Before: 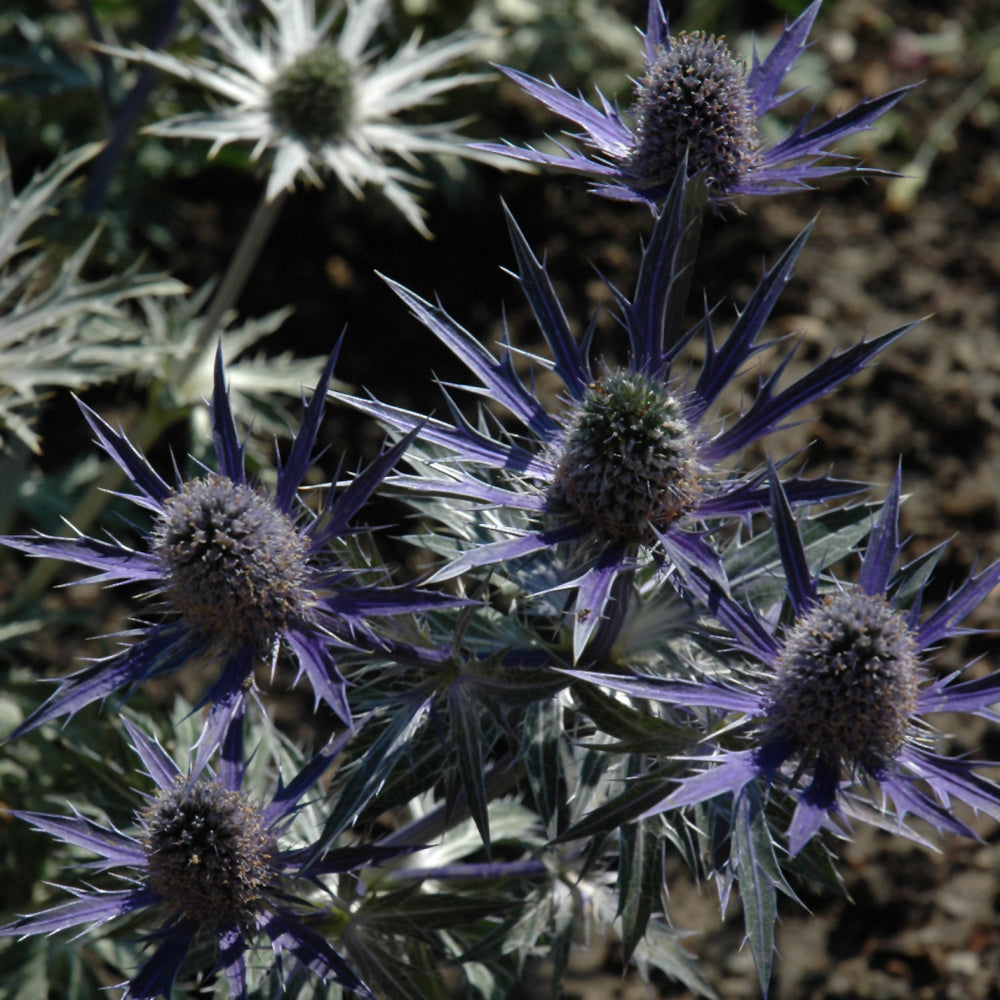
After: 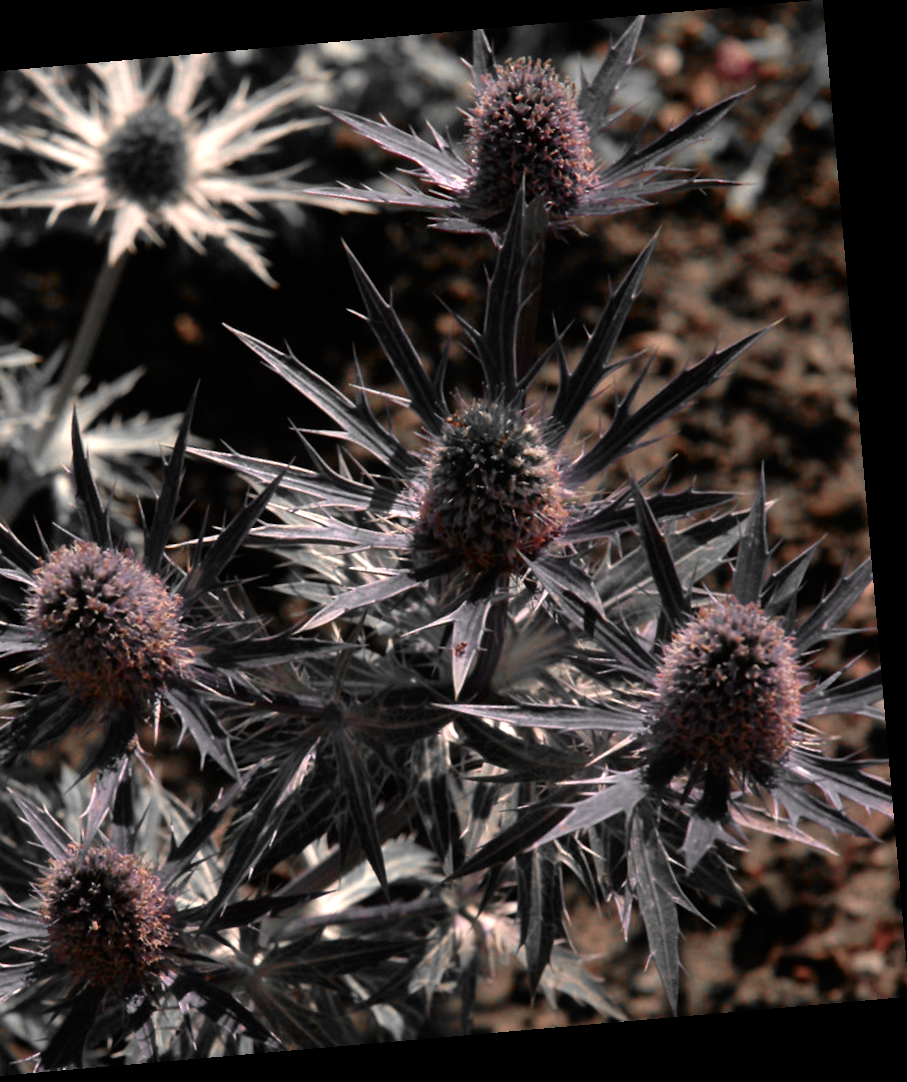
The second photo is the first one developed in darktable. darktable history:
rotate and perspective: rotation -4.98°, automatic cropping off
tone curve: curves: ch0 [(0, 0) (0.059, 0.027) (0.162, 0.125) (0.304, 0.279) (0.547, 0.532) (0.828, 0.815) (1, 0.983)]; ch1 [(0, 0) (0.23, 0.166) (0.34, 0.298) (0.371, 0.334) (0.435, 0.408) (0.477, 0.469) (0.499, 0.498) (0.529, 0.544) (0.559, 0.587) (0.743, 0.798) (1, 1)]; ch2 [(0, 0) (0.431, 0.414) (0.498, 0.503) (0.524, 0.531) (0.568, 0.567) (0.6, 0.597) (0.643, 0.631) (0.74, 0.721) (1, 1)], color space Lab, independent channels, preserve colors none
color zones: curves: ch0 [(0, 0.65) (0.096, 0.644) (0.221, 0.539) (0.429, 0.5) (0.571, 0.5) (0.714, 0.5) (0.857, 0.5) (1, 0.65)]; ch1 [(0, 0.5) (0.143, 0.5) (0.257, -0.002) (0.429, 0.04) (0.571, -0.001) (0.714, -0.015) (0.857, 0.024) (1, 0.5)]
white balance: red 1.127, blue 0.943
crop: left 16.145%
